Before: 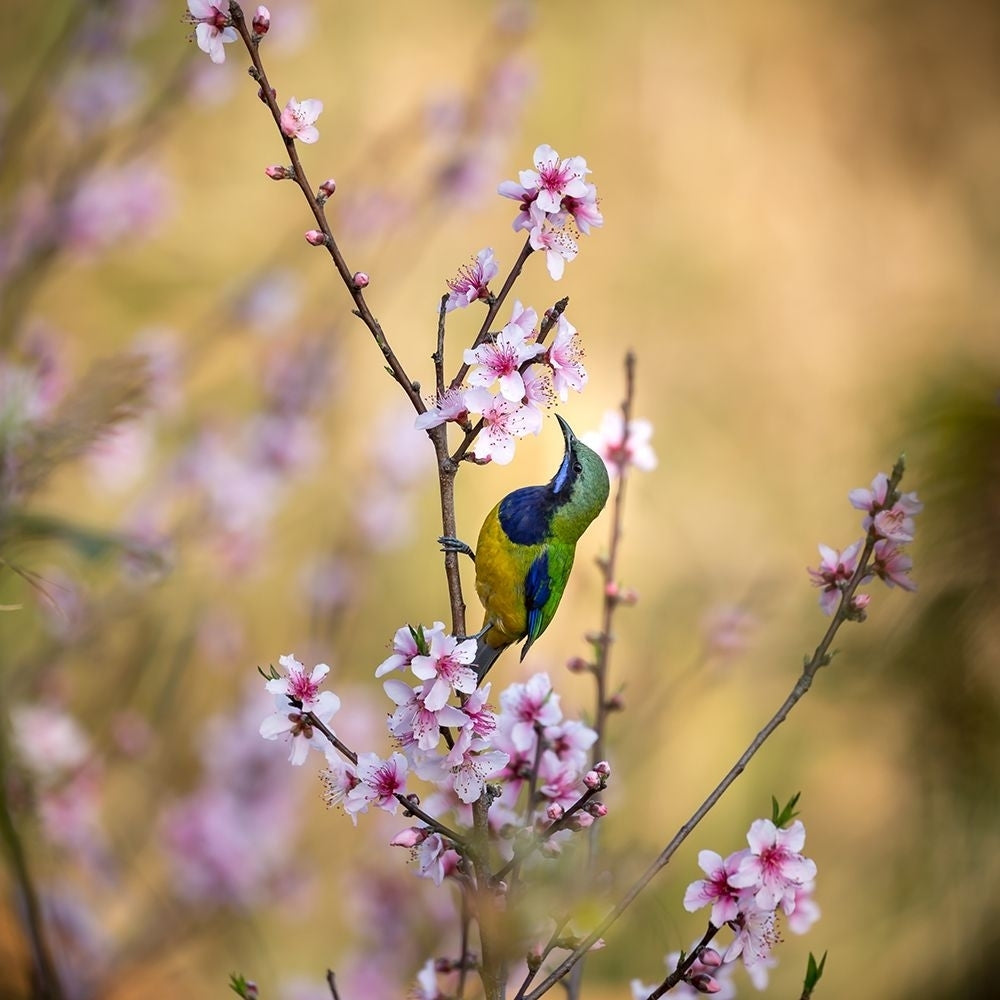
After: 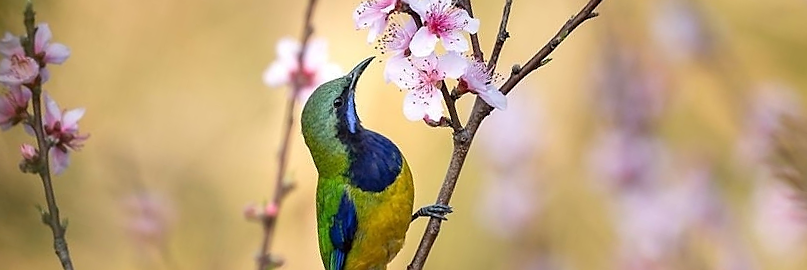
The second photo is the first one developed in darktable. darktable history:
sharpen: radius 1, threshold 1
crop and rotate: angle 16.12°, top 30.835%, bottom 35.653%
